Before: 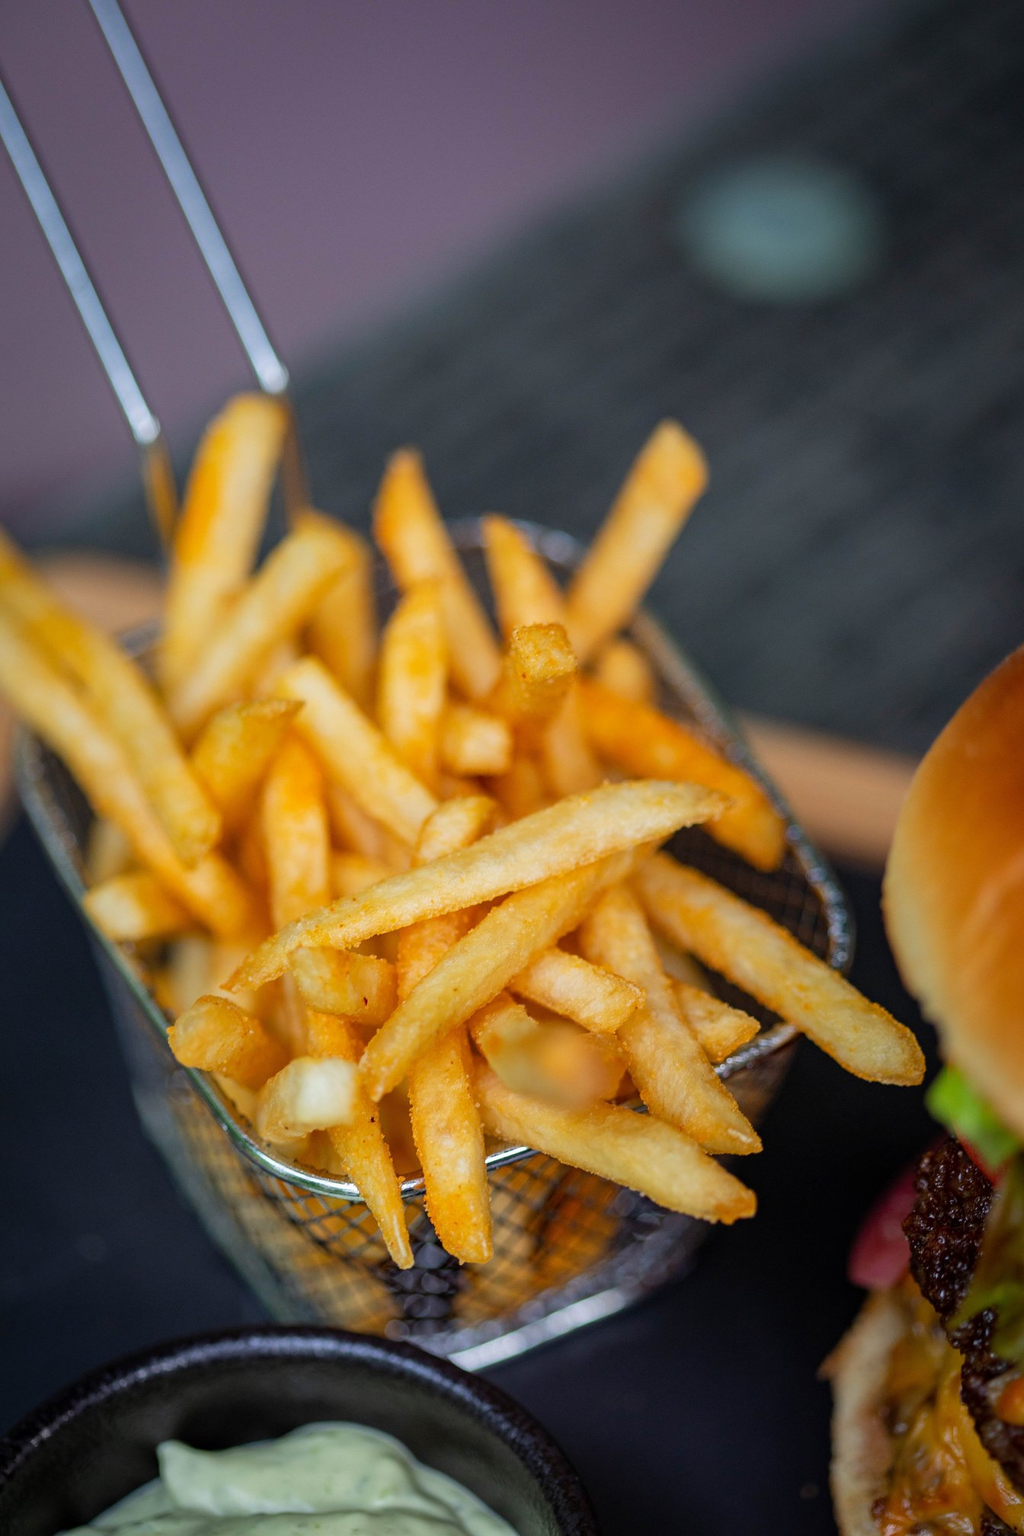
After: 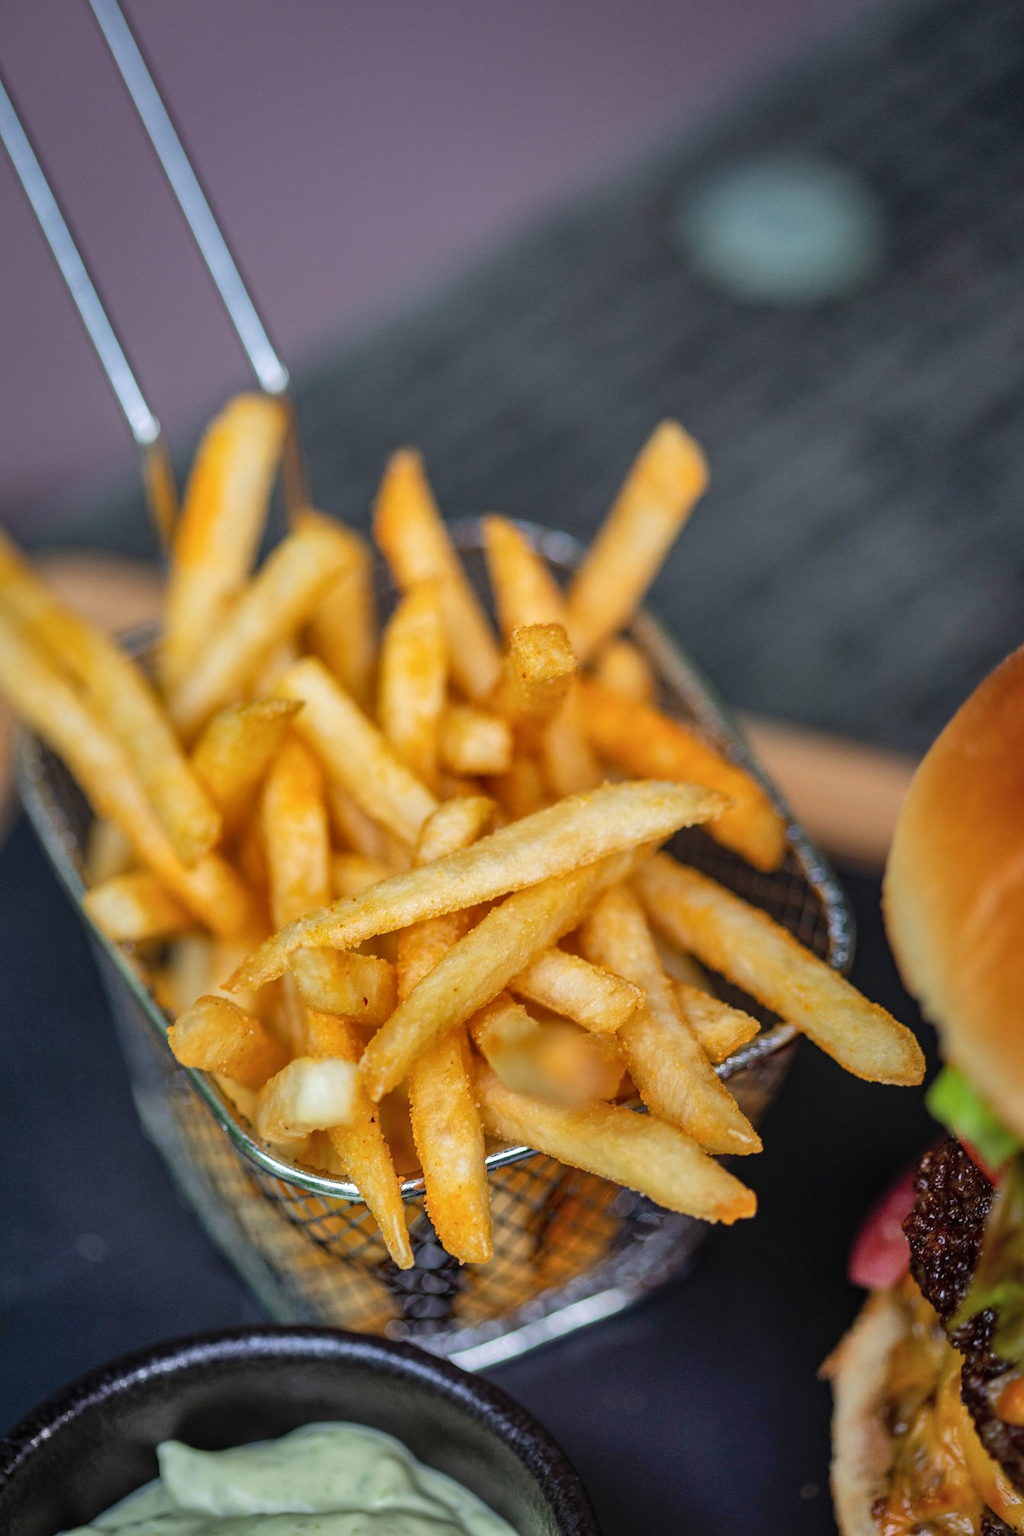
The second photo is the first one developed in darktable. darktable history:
shadows and highlights: highlights color adjustment 0.687%, low approximation 0.01, soften with gaussian
local contrast: detail 109%
exposure: exposure 0.197 EV, compensate highlight preservation false
contrast brightness saturation: saturation -0.066
